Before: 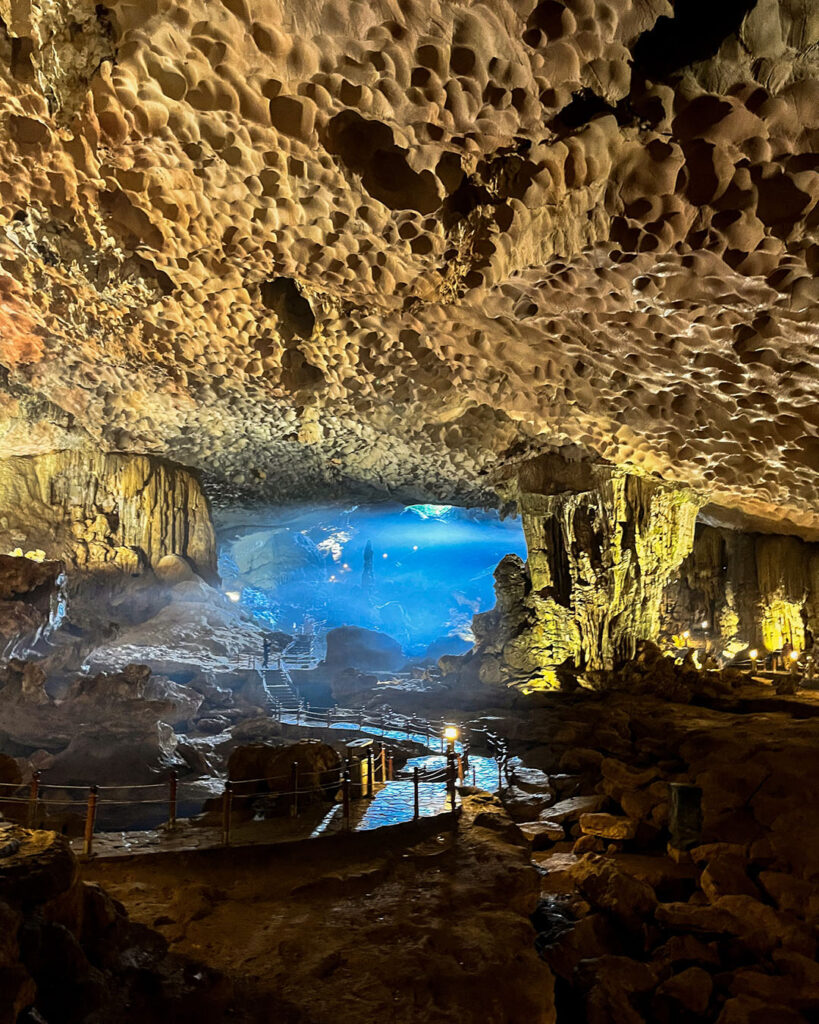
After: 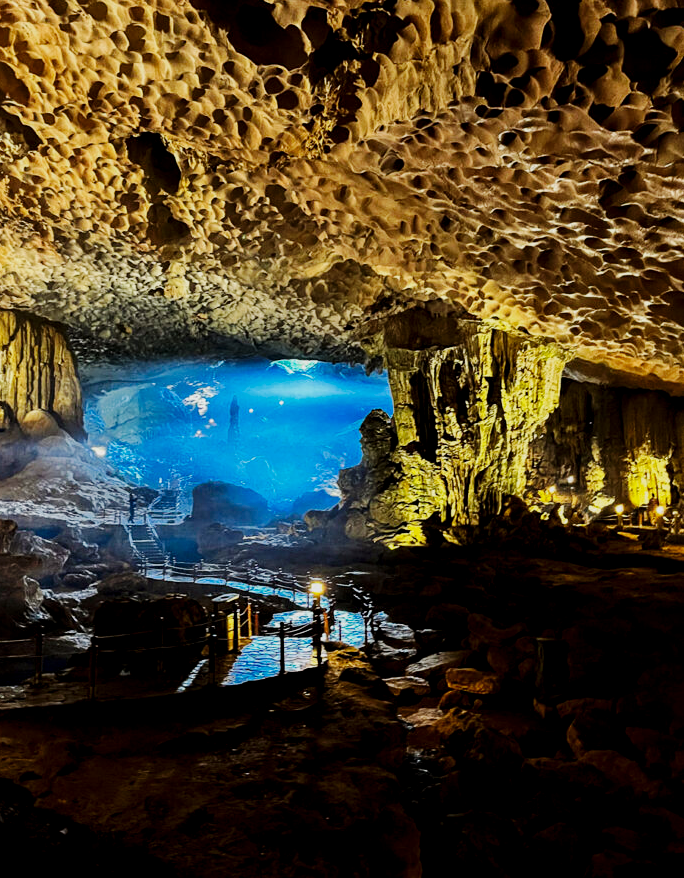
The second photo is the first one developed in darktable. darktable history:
haze removal: compatibility mode true, adaptive false
crop: left 16.425%, top 14.196%
exposure: black level correction 0.009, exposure -0.642 EV, compensate highlight preservation false
tone equalizer: on, module defaults
base curve: curves: ch0 [(0, 0) (0.032, 0.025) (0.121, 0.166) (0.206, 0.329) (0.605, 0.79) (1, 1)], preserve colors none
